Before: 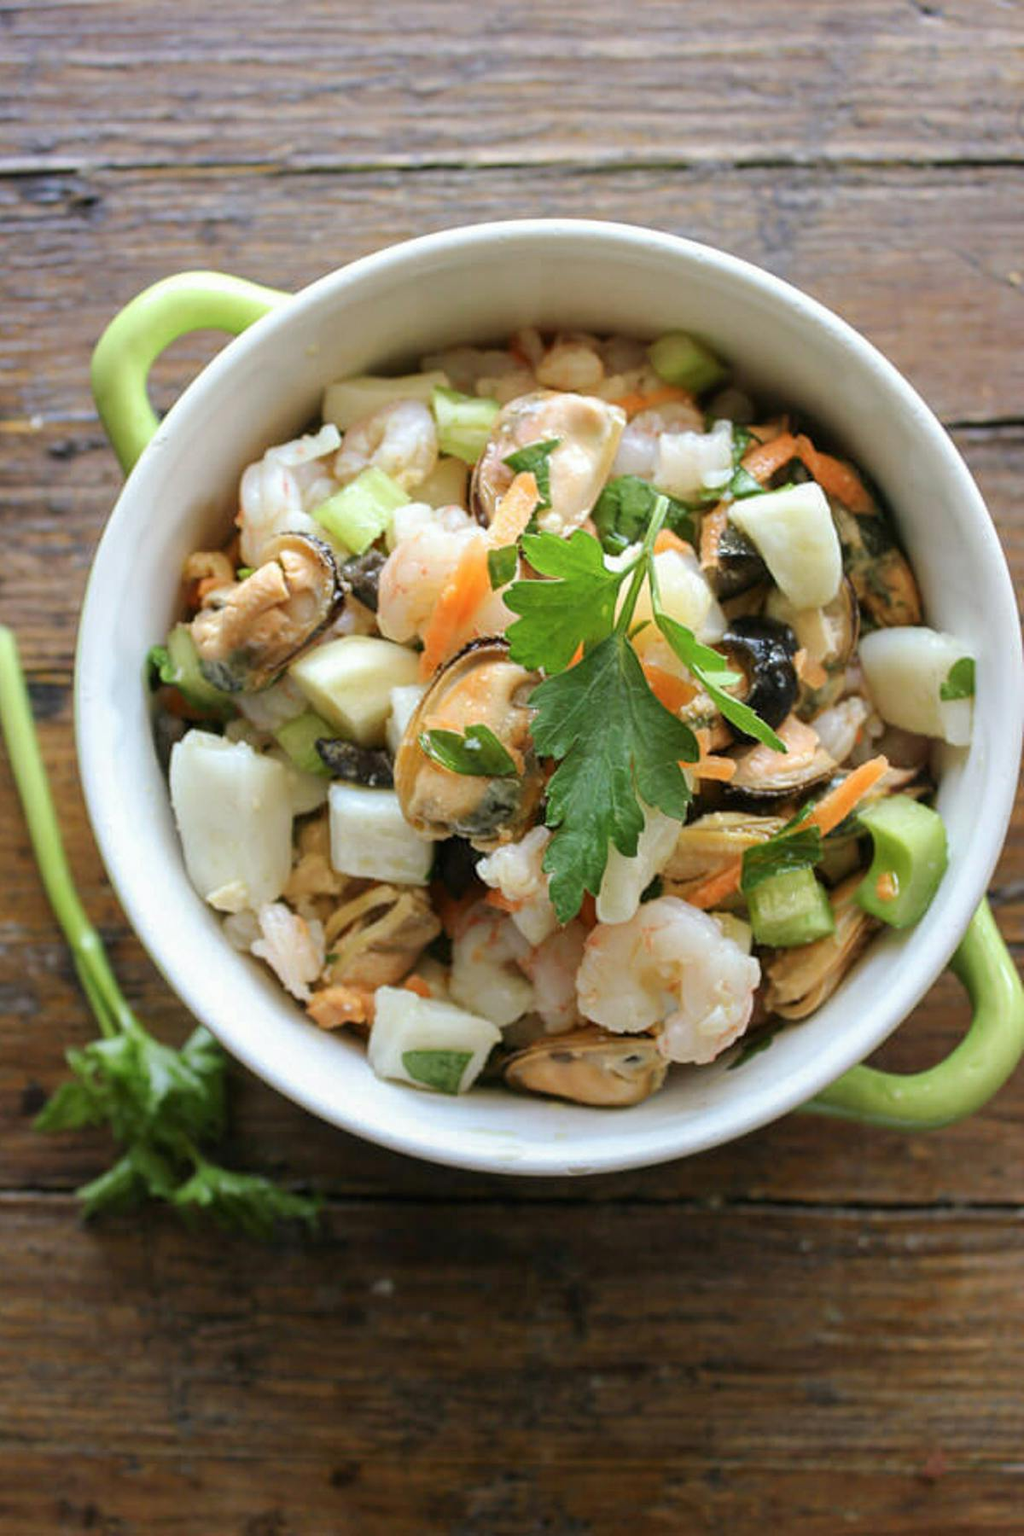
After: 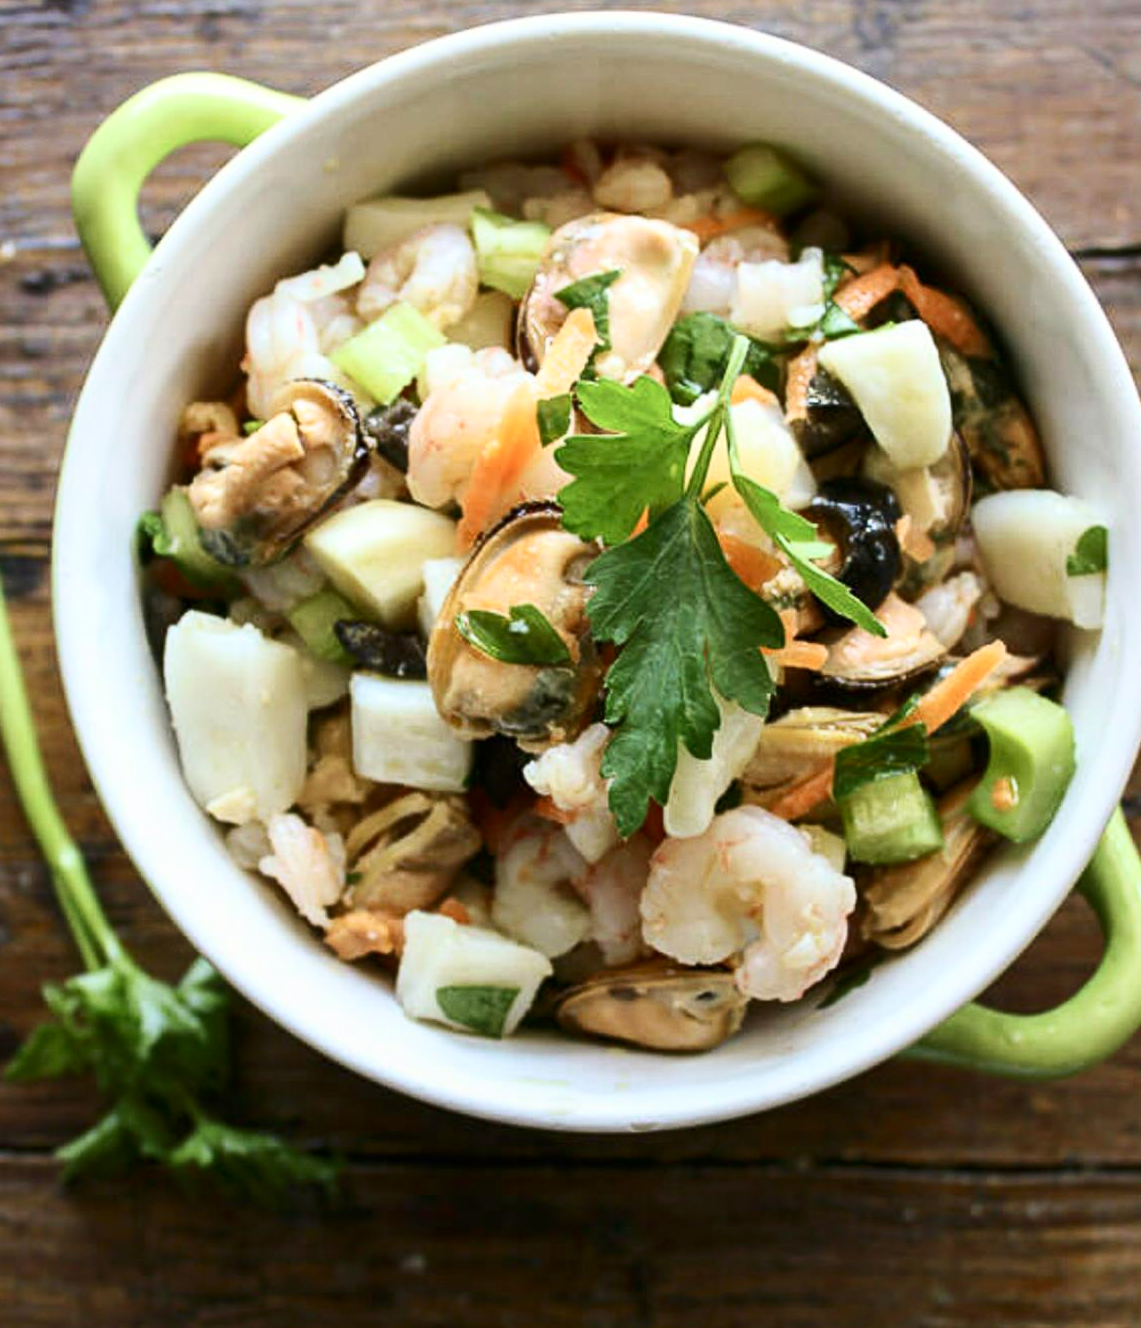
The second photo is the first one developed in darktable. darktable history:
tone curve: curves: ch0 [(0, 0) (0.004, 0.001) (0.133, 0.078) (0.325, 0.241) (0.832, 0.917) (1, 1)], color space Lab, independent channels, preserve colors none
crop and rotate: left 2.987%, top 13.613%, right 1.926%, bottom 12.592%
velvia: strength 16.57%
